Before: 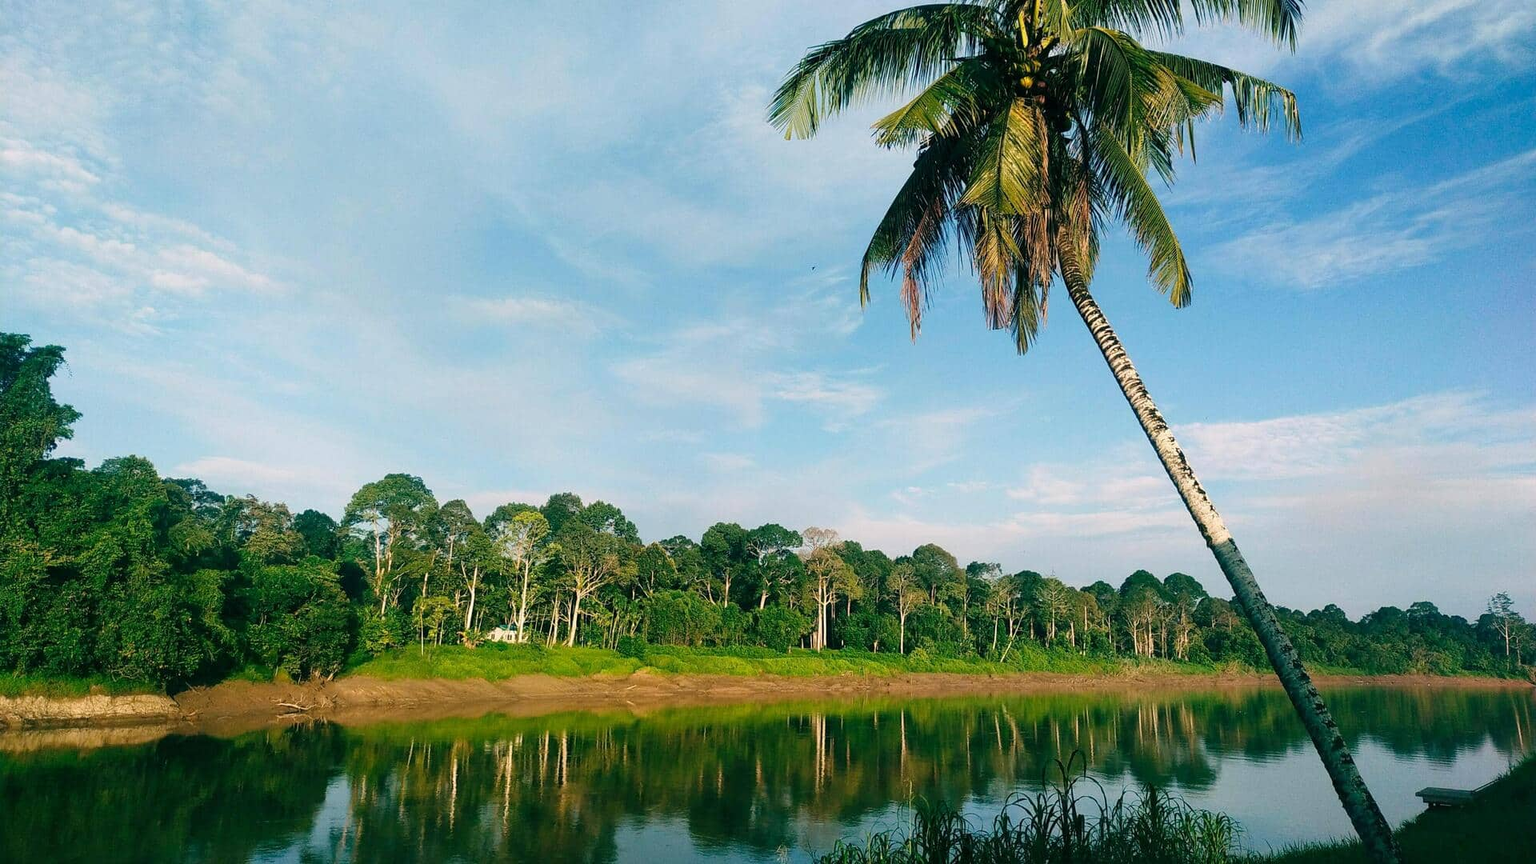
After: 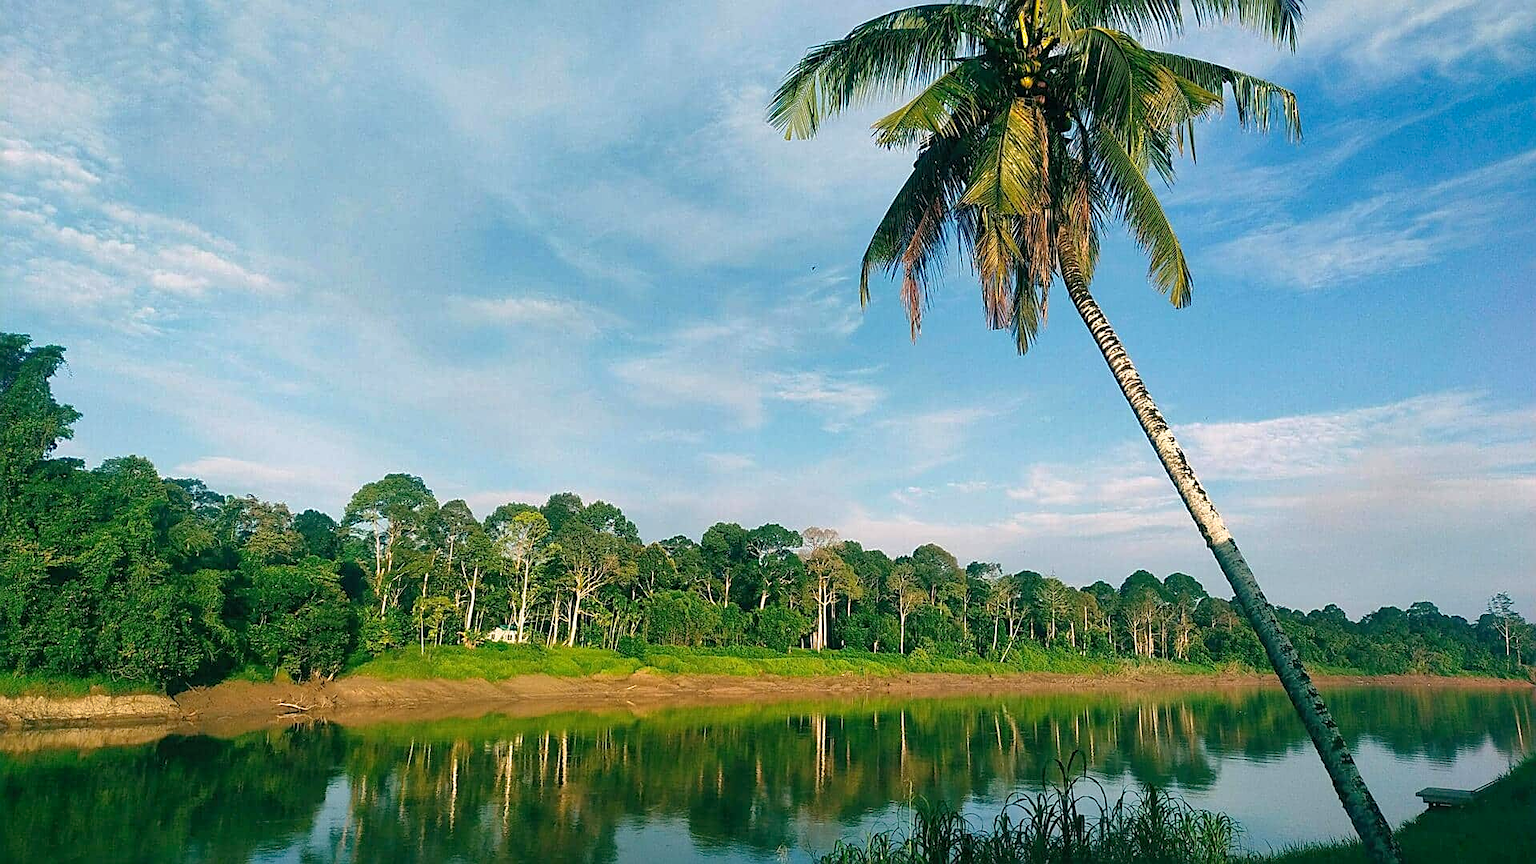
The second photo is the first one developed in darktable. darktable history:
sharpen: on, module defaults
shadows and highlights: on, module defaults
exposure: exposure 0.174 EV, compensate highlight preservation false
